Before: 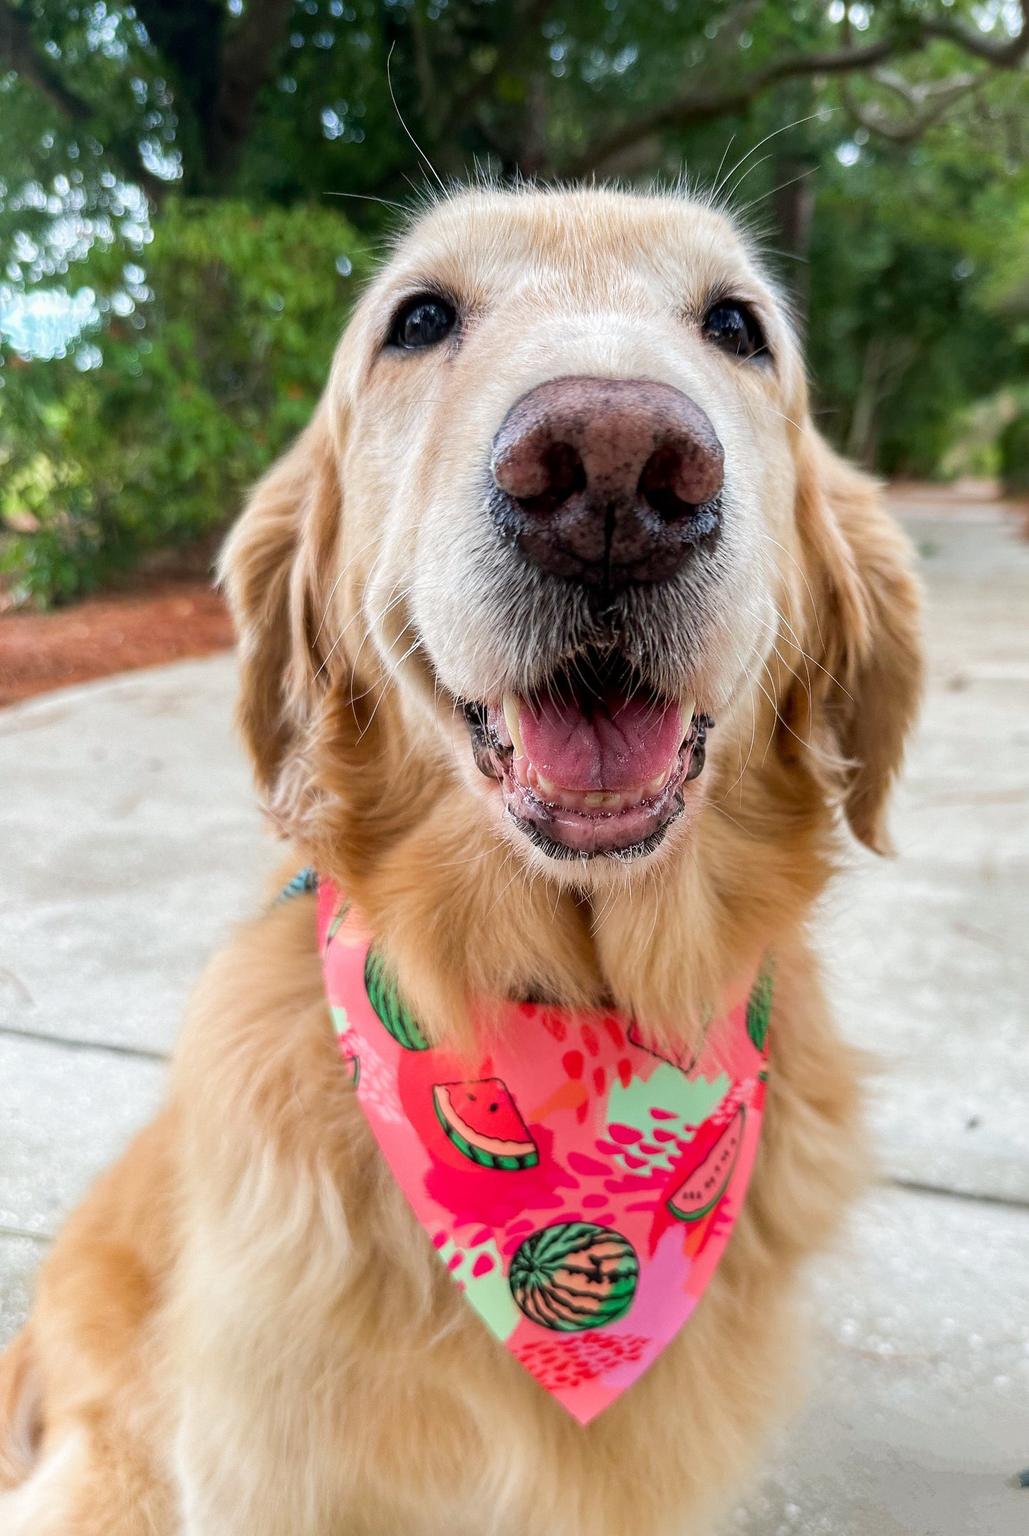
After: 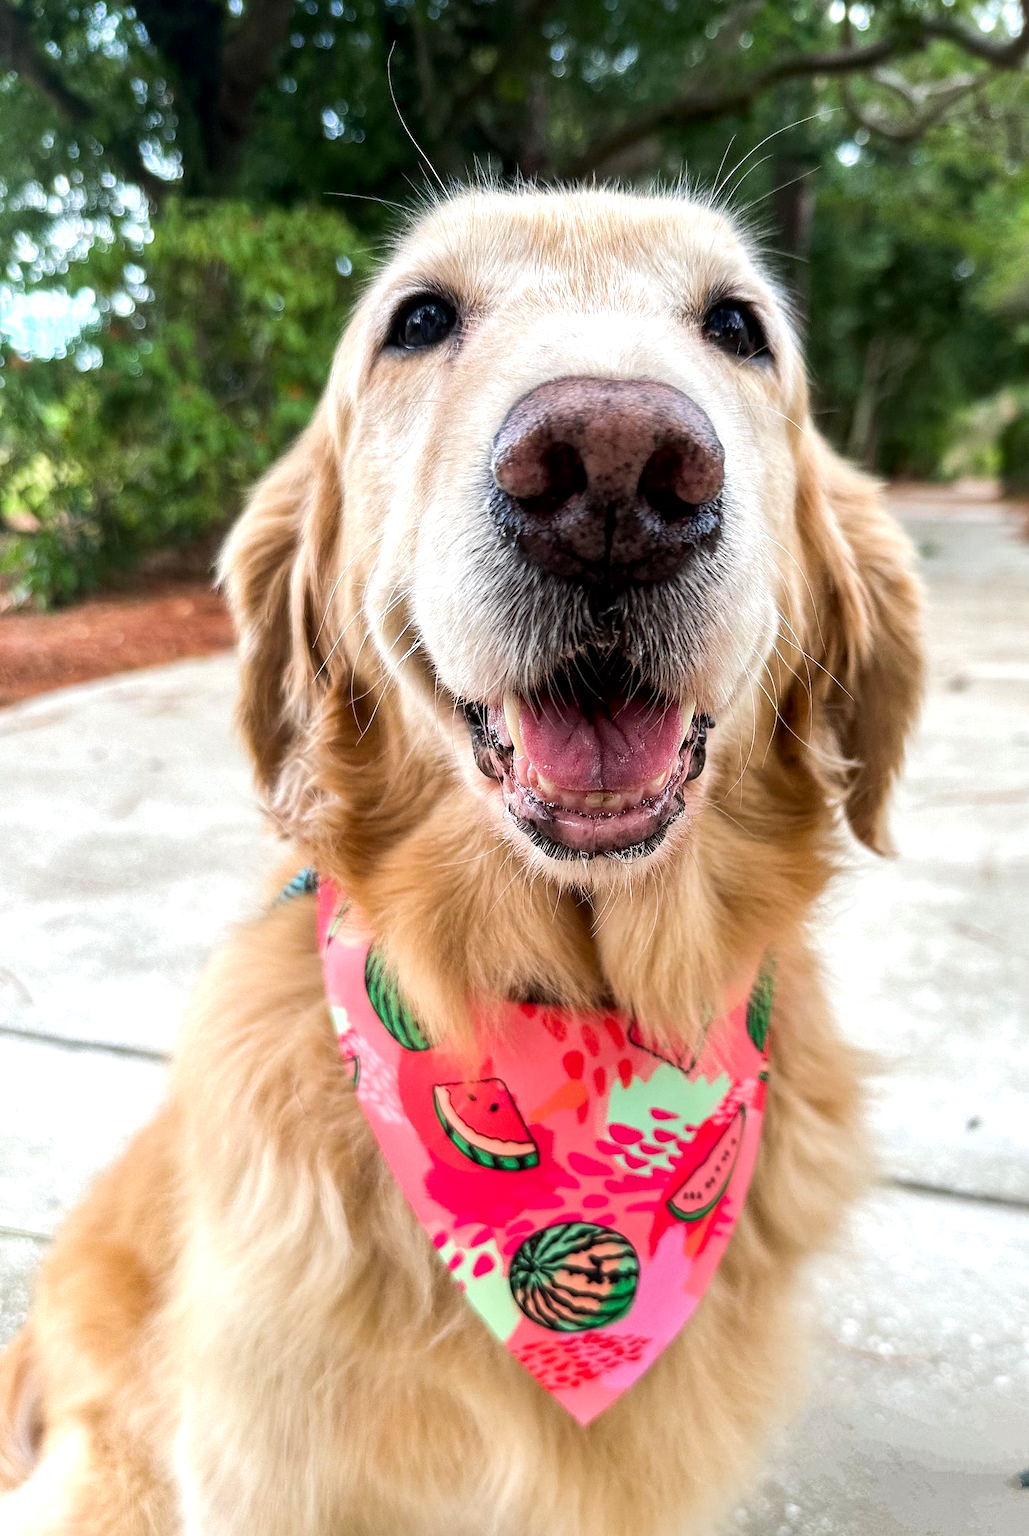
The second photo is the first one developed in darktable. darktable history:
local contrast: mode bilateral grid, contrast 20, coarseness 50, detail 120%, midtone range 0.2
tone equalizer: -8 EV -0.417 EV, -7 EV -0.389 EV, -6 EV -0.333 EV, -5 EV -0.222 EV, -3 EV 0.222 EV, -2 EV 0.333 EV, -1 EV 0.389 EV, +0 EV 0.417 EV, edges refinement/feathering 500, mask exposure compensation -1.57 EV, preserve details no
